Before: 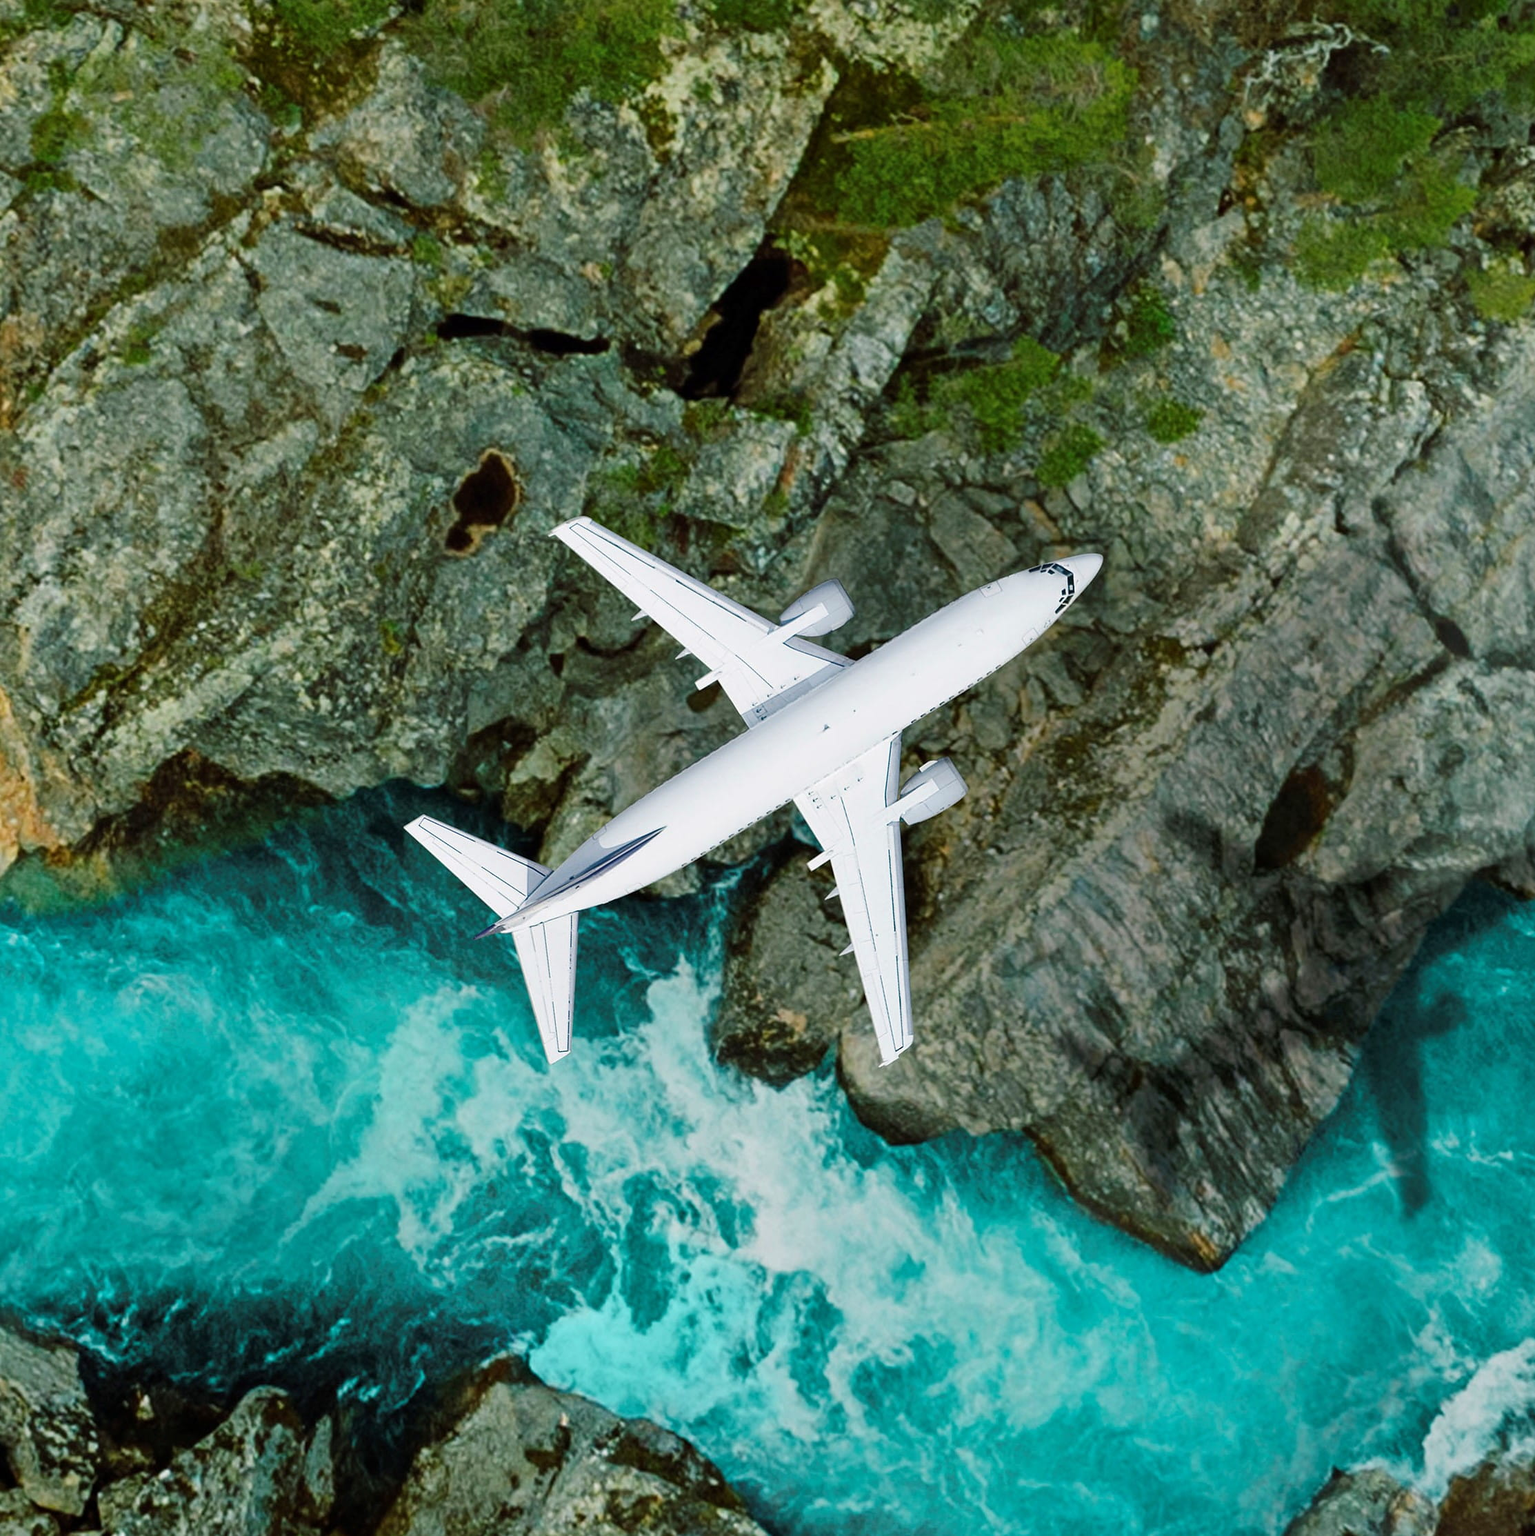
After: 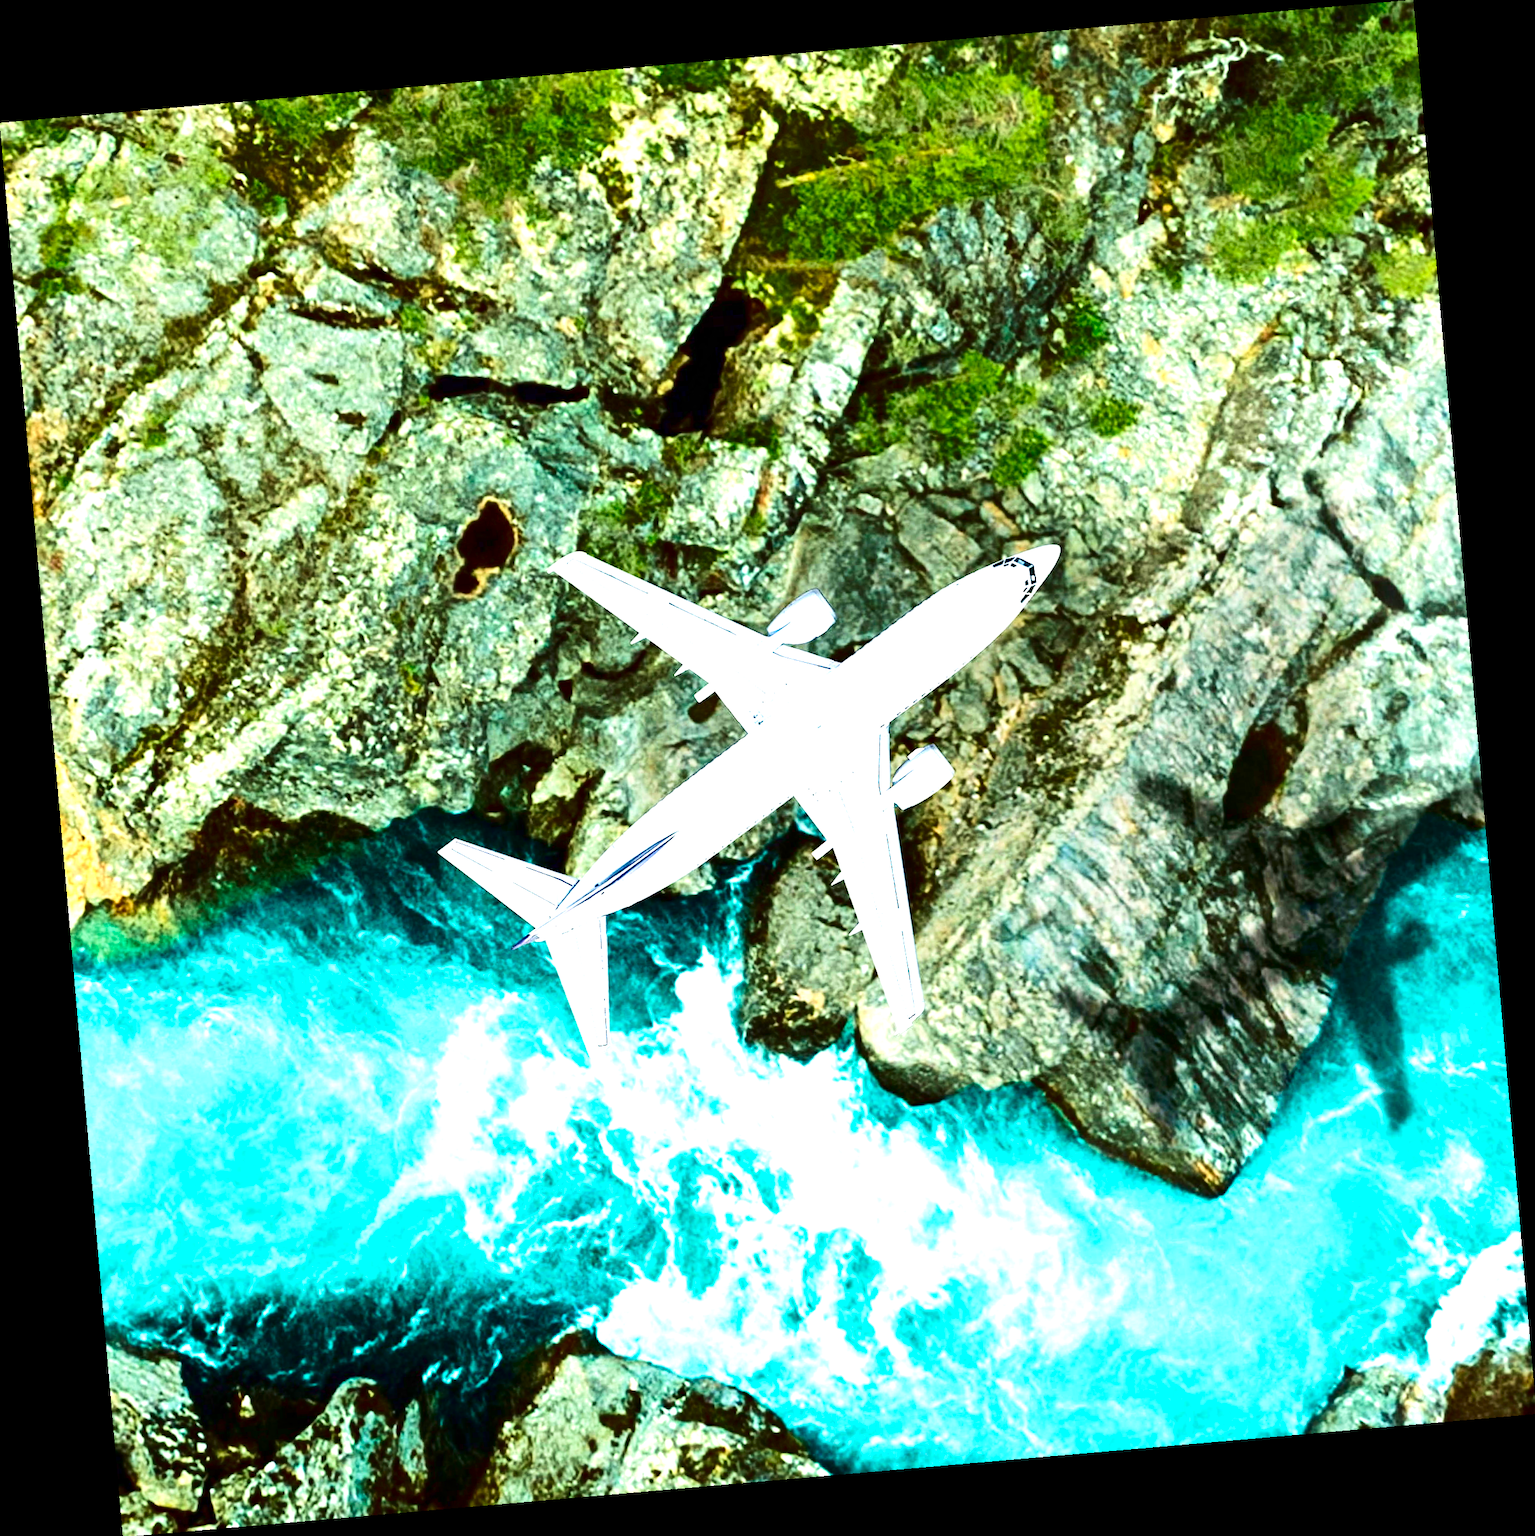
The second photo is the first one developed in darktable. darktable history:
exposure: black level correction 0, exposure 1.9 EV, compensate highlight preservation false
rotate and perspective: rotation -4.98°, automatic cropping off
contrast brightness saturation: contrast 0.24, brightness -0.24, saturation 0.14
velvia: on, module defaults
